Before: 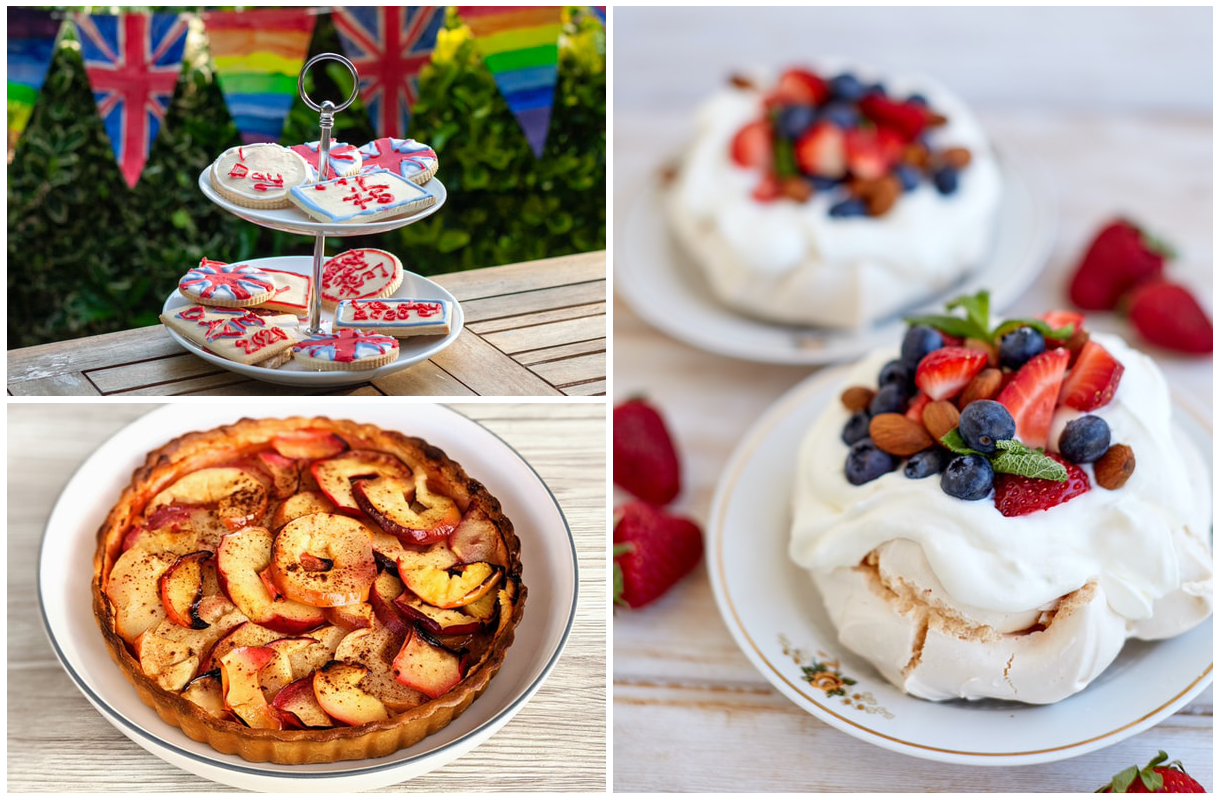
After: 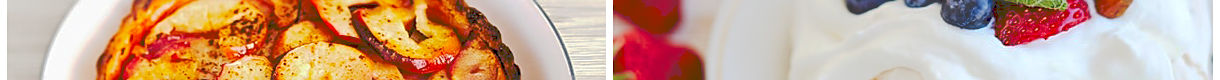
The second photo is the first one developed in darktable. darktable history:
tone curve: curves: ch0 [(0, 0) (0.003, 0.232) (0.011, 0.232) (0.025, 0.232) (0.044, 0.233) (0.069, 0.234) (0.1, 0.237) (0.136, 0.247) (0.177, 0.258) (0.224, 0.283) (0.277, 0.332) (0.335, 0.401) (0.399, 0.483) (0.468, 0.56) (0.543, 0.637) (0.623, 0.706) (0.709, 0.764) (0.801, 0.816) (0.898, 0.859) (1, 1)], preserve colors none
sharpen: on, module defaults
color balance: output saturation 120%
crop and rotate: top 59.084%, bottom 30.916%
